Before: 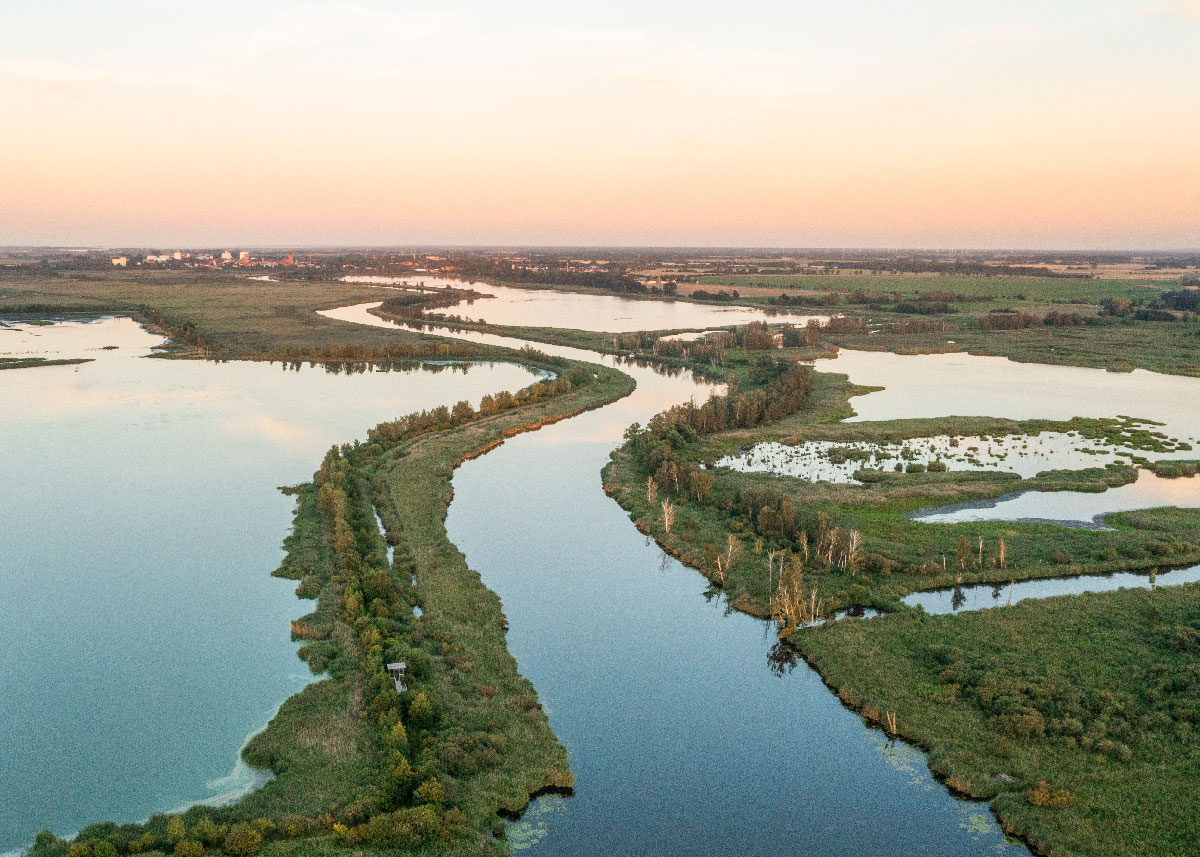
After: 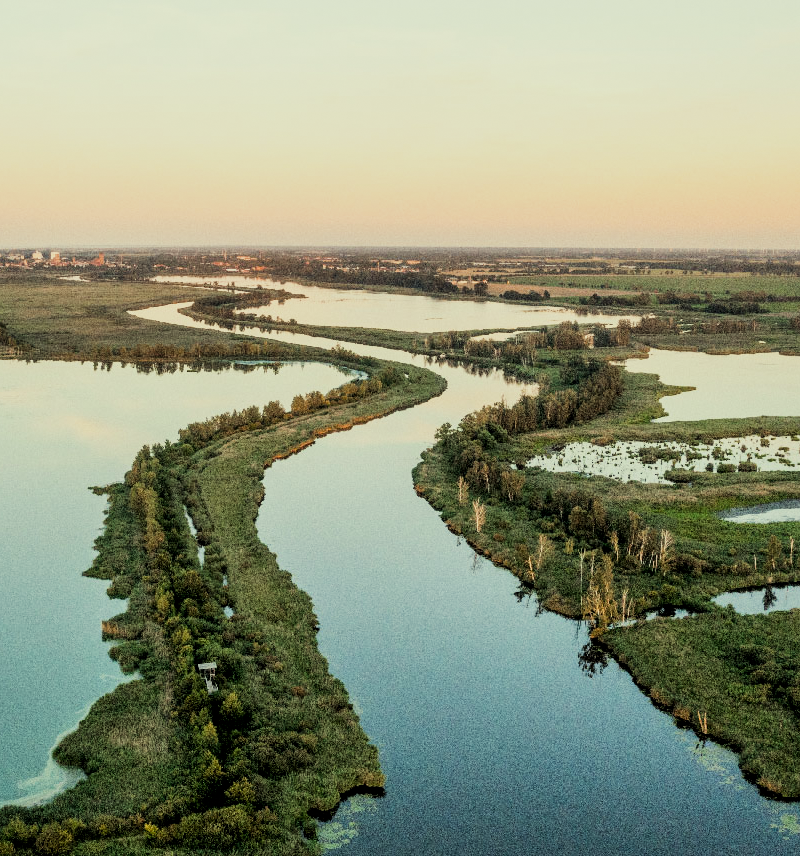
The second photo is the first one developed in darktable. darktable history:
filmic rgb: black relative exposure -5 EV, hardness 2.88, contrast 1.3, highlights saturation mix -30%
local contrast: mode bilateral grid, contrast 20, coarseness 50, detail 120%, midtone range 0.2
grain: coarseness 0.81 ISO, strength 1.34%, mid-tones bias 0%
color correction: highlights a* -5.94, highlights b* 11.19
crop and rotate: left 15.754%, right 17.579%
